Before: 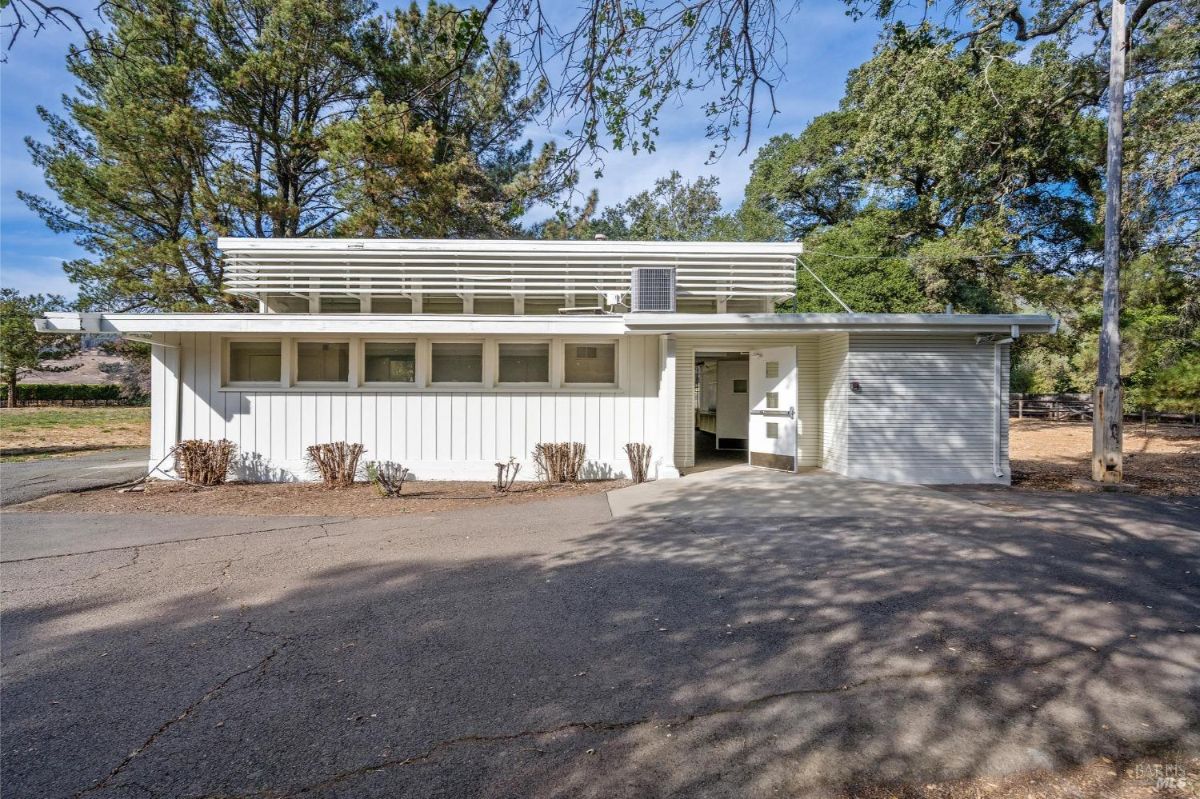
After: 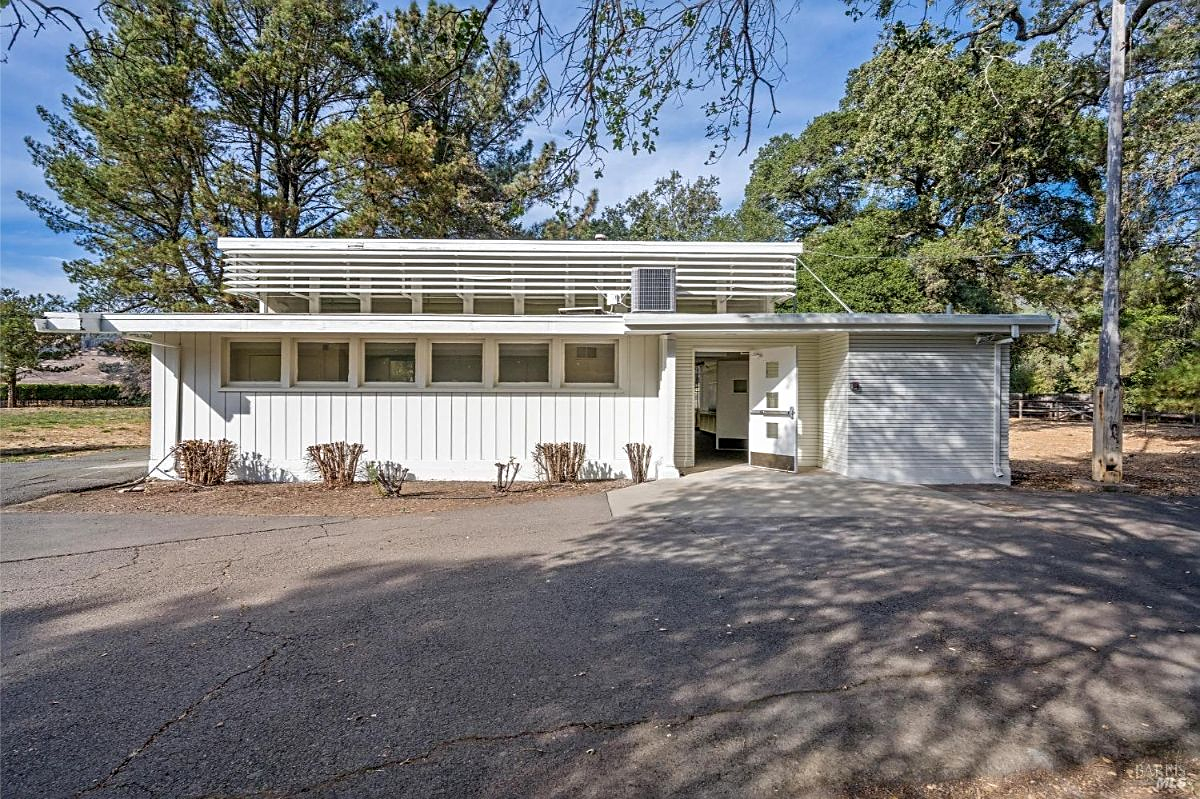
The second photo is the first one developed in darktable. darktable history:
sharpen: on, module defaults
shadows and highlights: shadows 22.44, highlights -48.67, highlights color adjustment 77.7%, soften with gaussian
